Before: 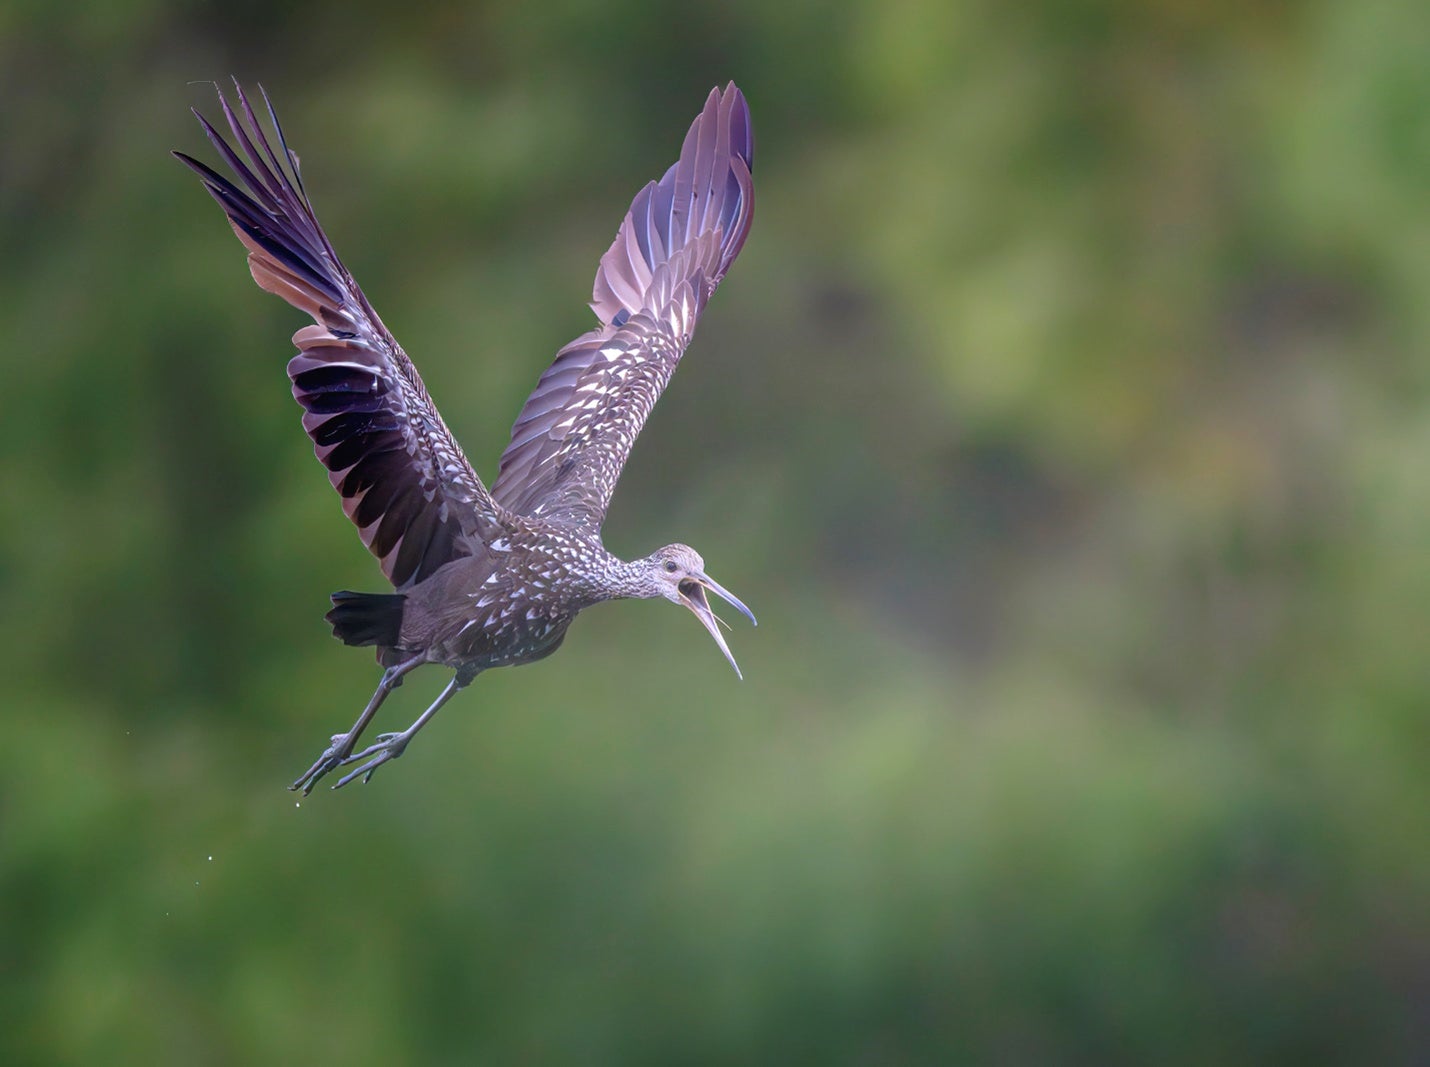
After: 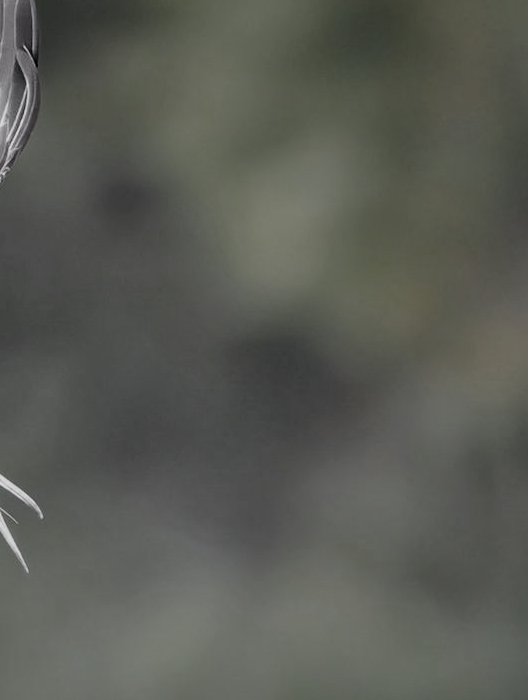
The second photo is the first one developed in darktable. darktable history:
shadows and highlights: soften with gaussian
rgb levels: preserve colors max RGB
crop and rotate: left 49.936%, top 10.094%, right 13.136%, bottom 24.256%
white balance: red 0.983, blue 1.036
filmic rgb: middle gray luminance 29%, black relative exposure -10.3 EV, white relative exposure 5.5 EV, threshold 6 EV, target black luminance 0%, hardness 3.95, latitude 2.04%, contrast 1.132, highlights saturation mix 5%, shadows ↔ highlights balance 15.11%, add noise in highlights 0, preserve chrominance no, color science v3 (2019), use custom middle-gray values true, iterations of high-quality reconstruction 0, contrast in highlights soft, enable highlight reconstruction true
color zones: curves: ch0 [(0, 0.613) (0.01, 0.613) (0.245, 0.448) (0.498, 0.529) (0.642, 0.665) (0.879, 0.777) (0.99, 0.613)]; ch1 [(0, 0.035) (0.121, 0.189) (0.259, 0.197) (0.415, 0.061) (0.589, 0.022) (0.732, 0.022) (0.857, 0.026) (0.991, 0.053)]
